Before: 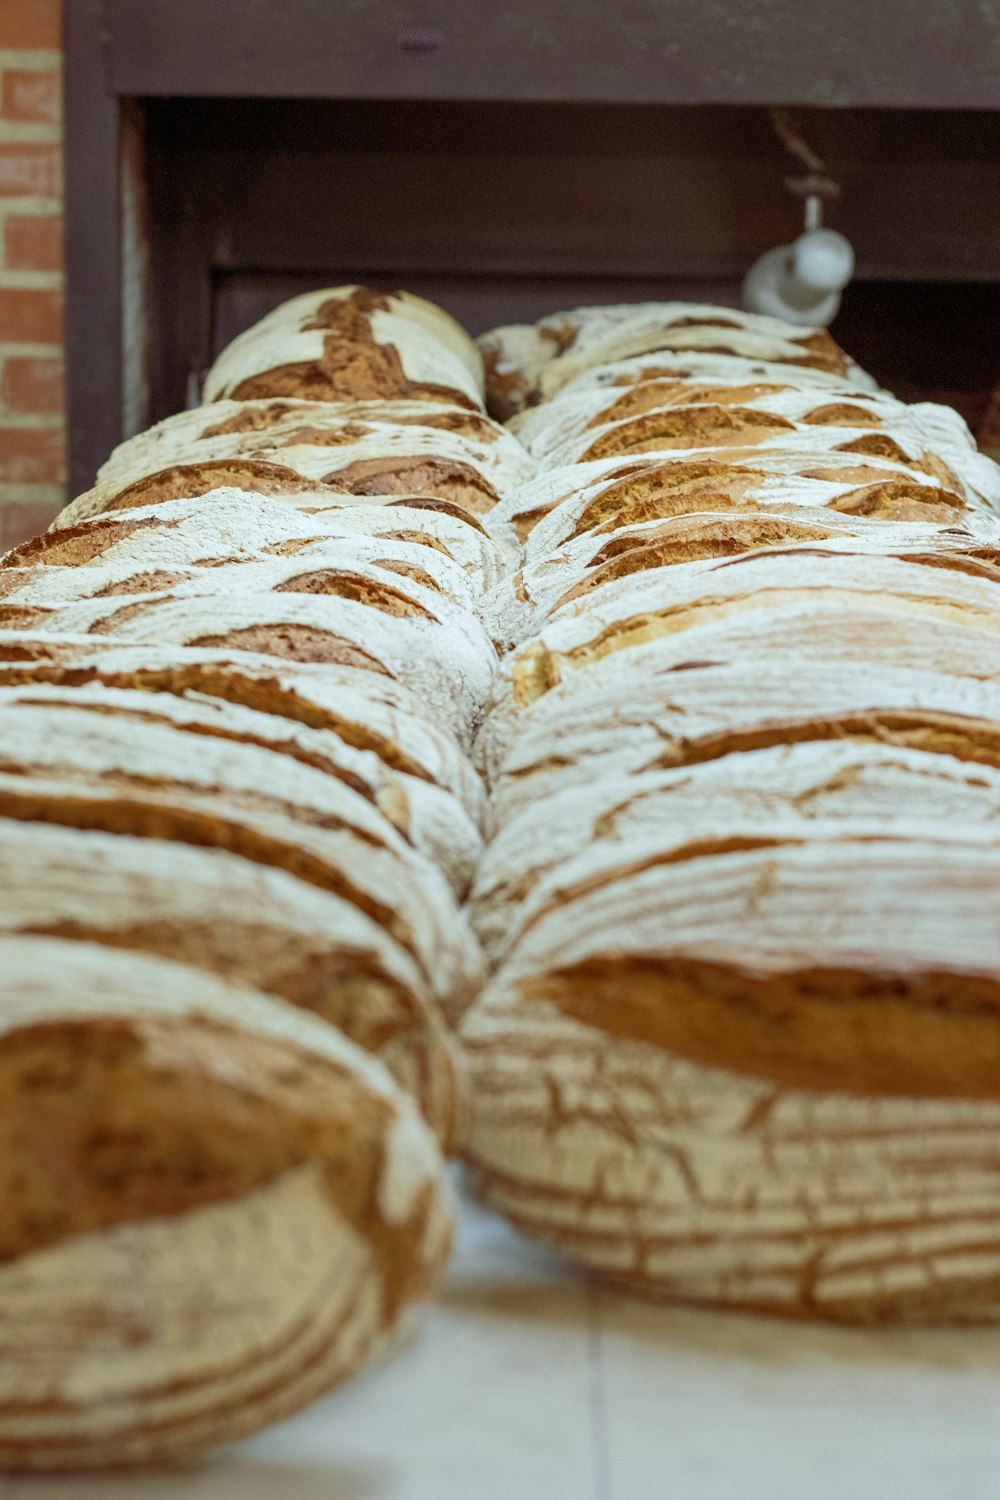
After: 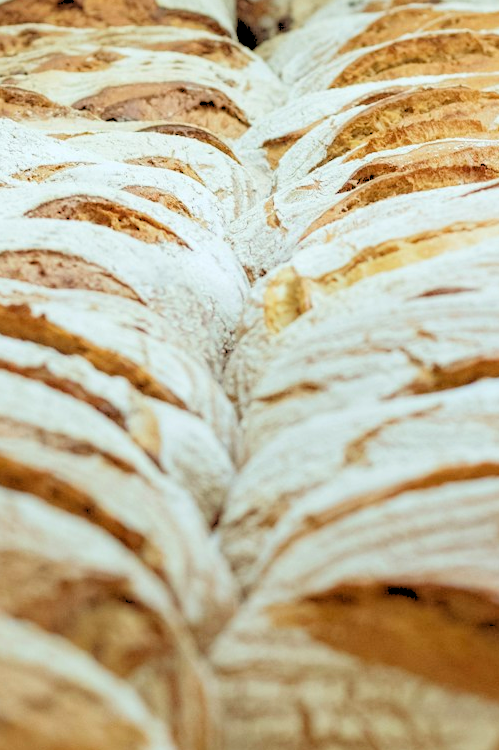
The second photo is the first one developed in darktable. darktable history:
crop: left 25%, top 25%, right 25%, bottom 25%
white balance: emerald 1
rgb levels: levels [[0.027, 0.429, 0.996], [0, 0.5, 1], [0, 0.5, 1]]
